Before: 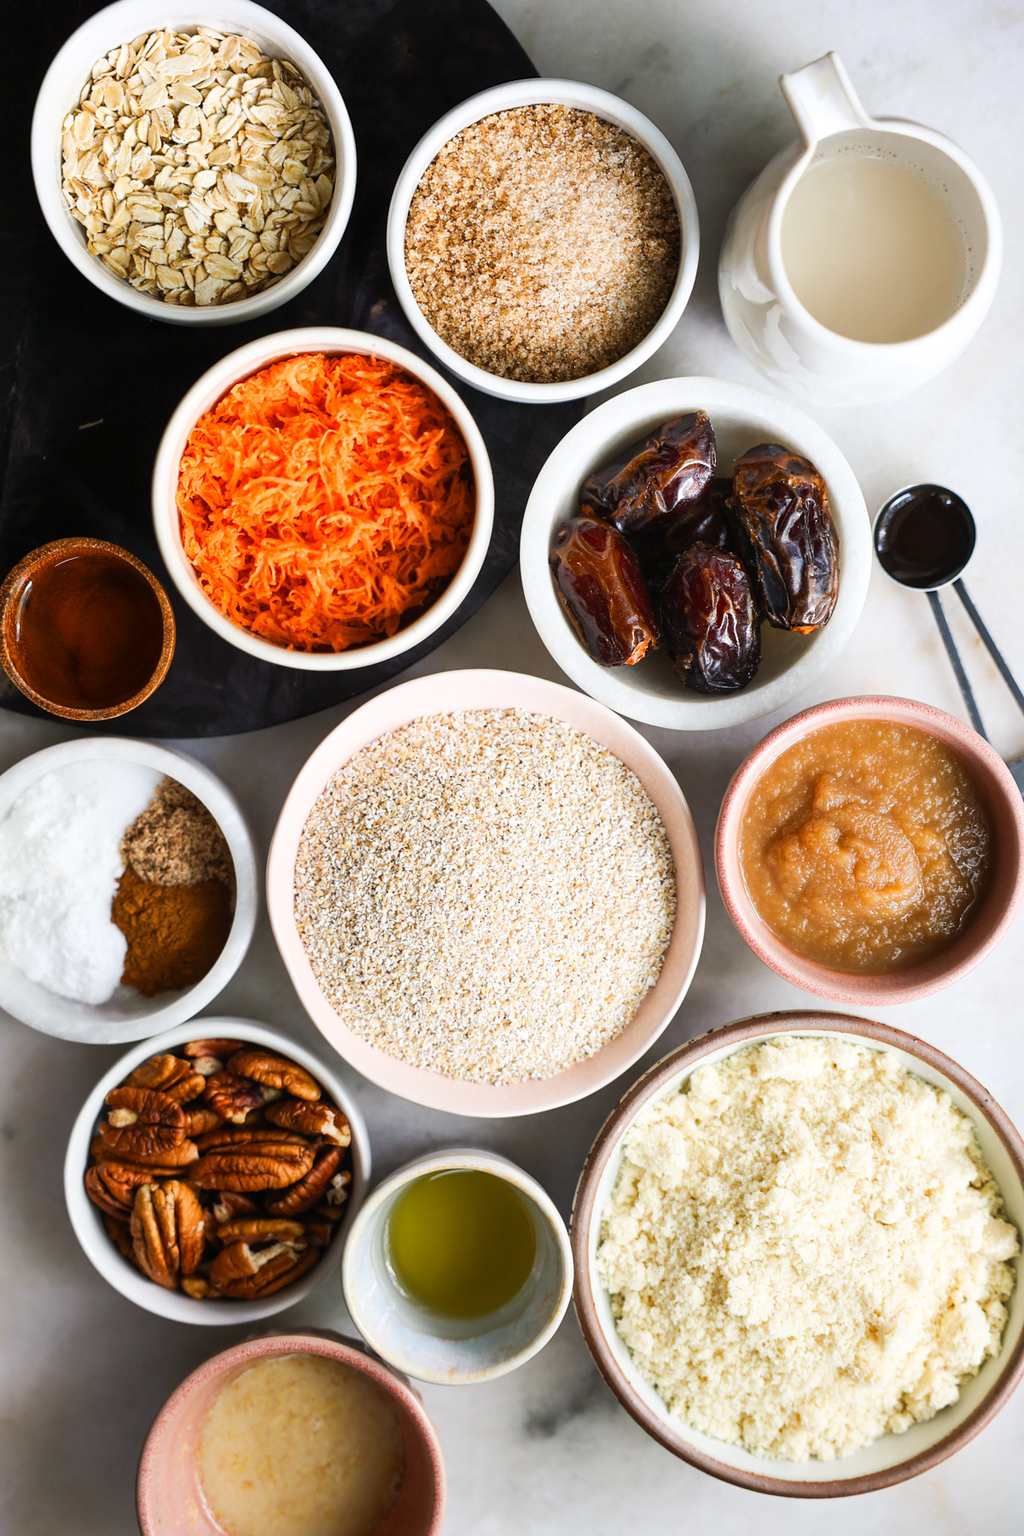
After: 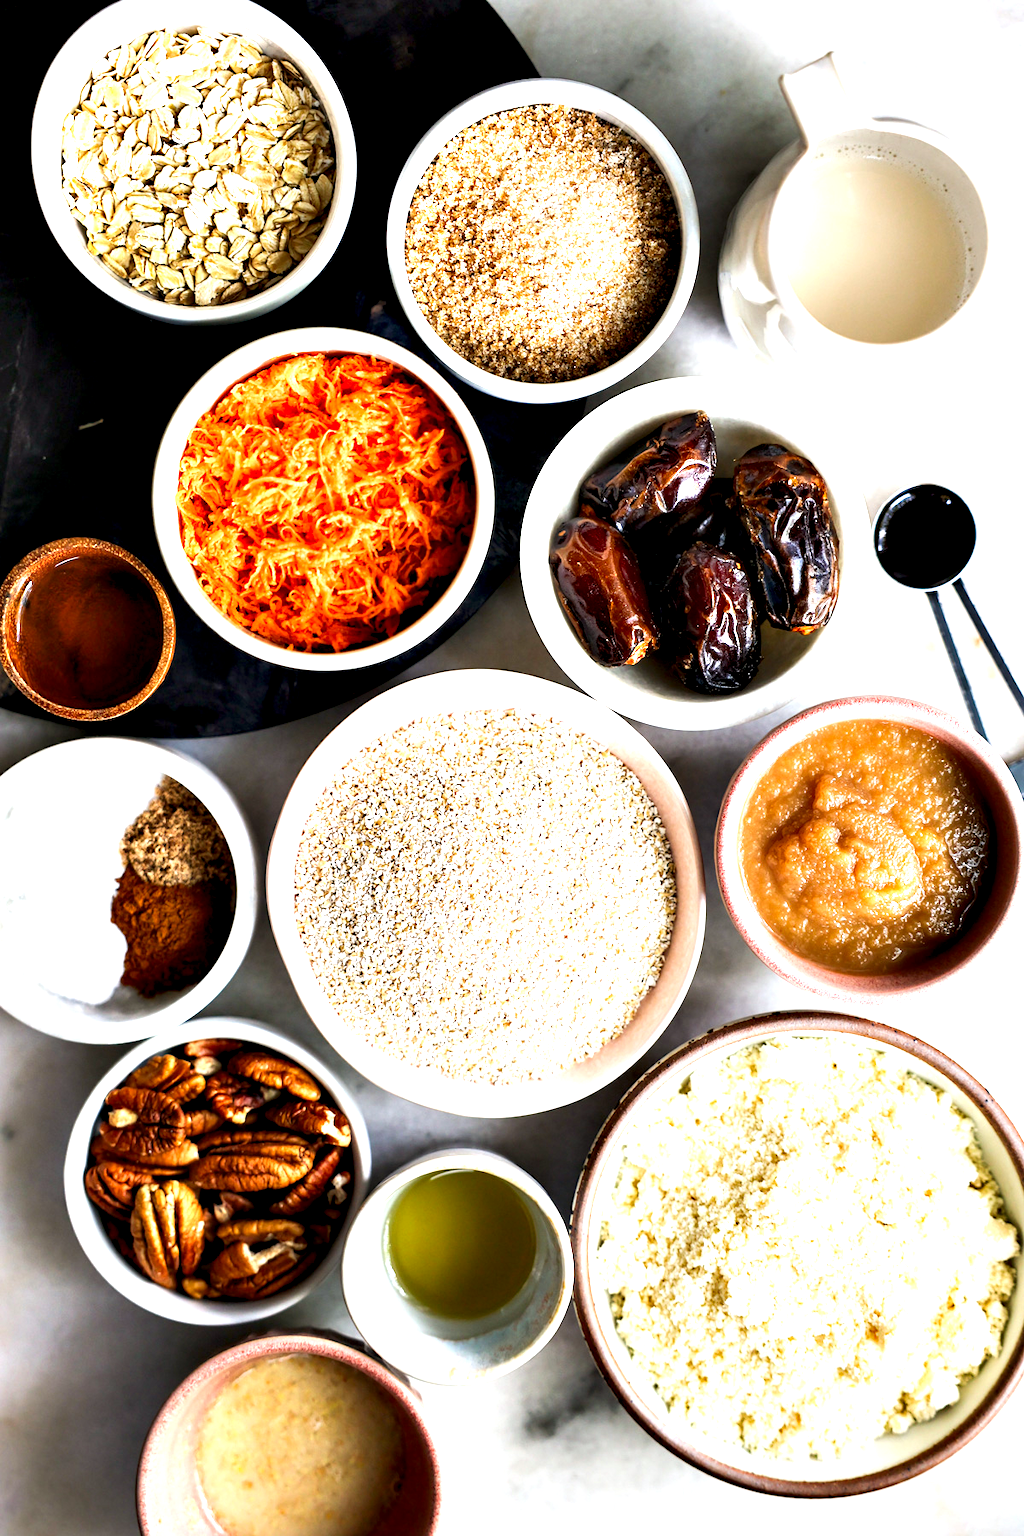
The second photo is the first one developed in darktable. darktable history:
exposure: black level correction 0, exposure 0.697 EV, compensate highlight preservation false
contrast equalizer: y [[0.6 ×6], [0.55 ×6], [0 ×6], [0 ×6], [0 ×6]]
